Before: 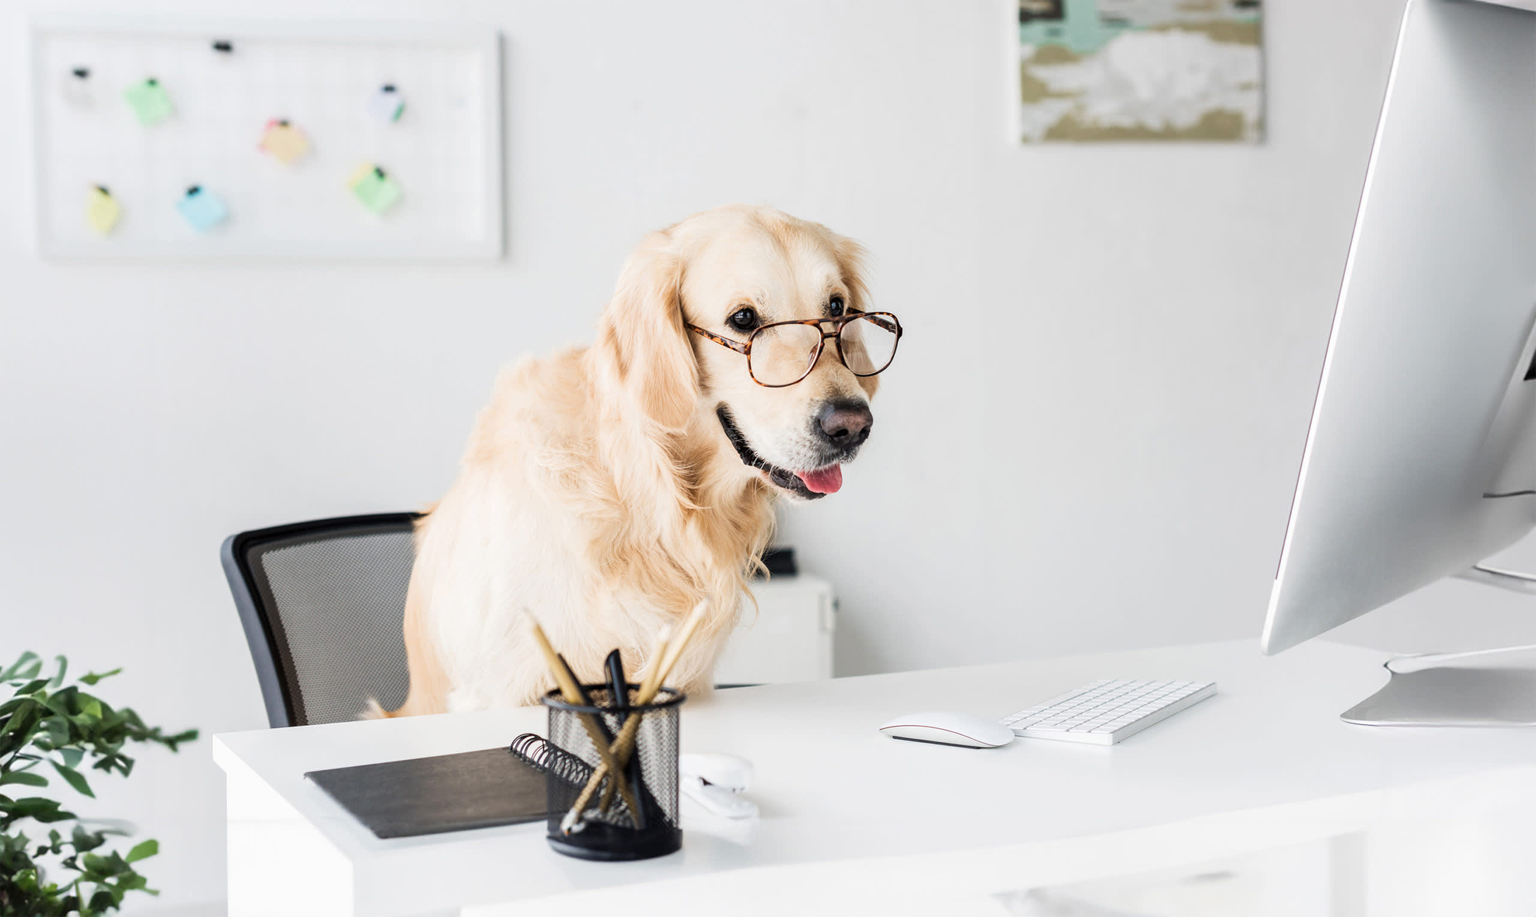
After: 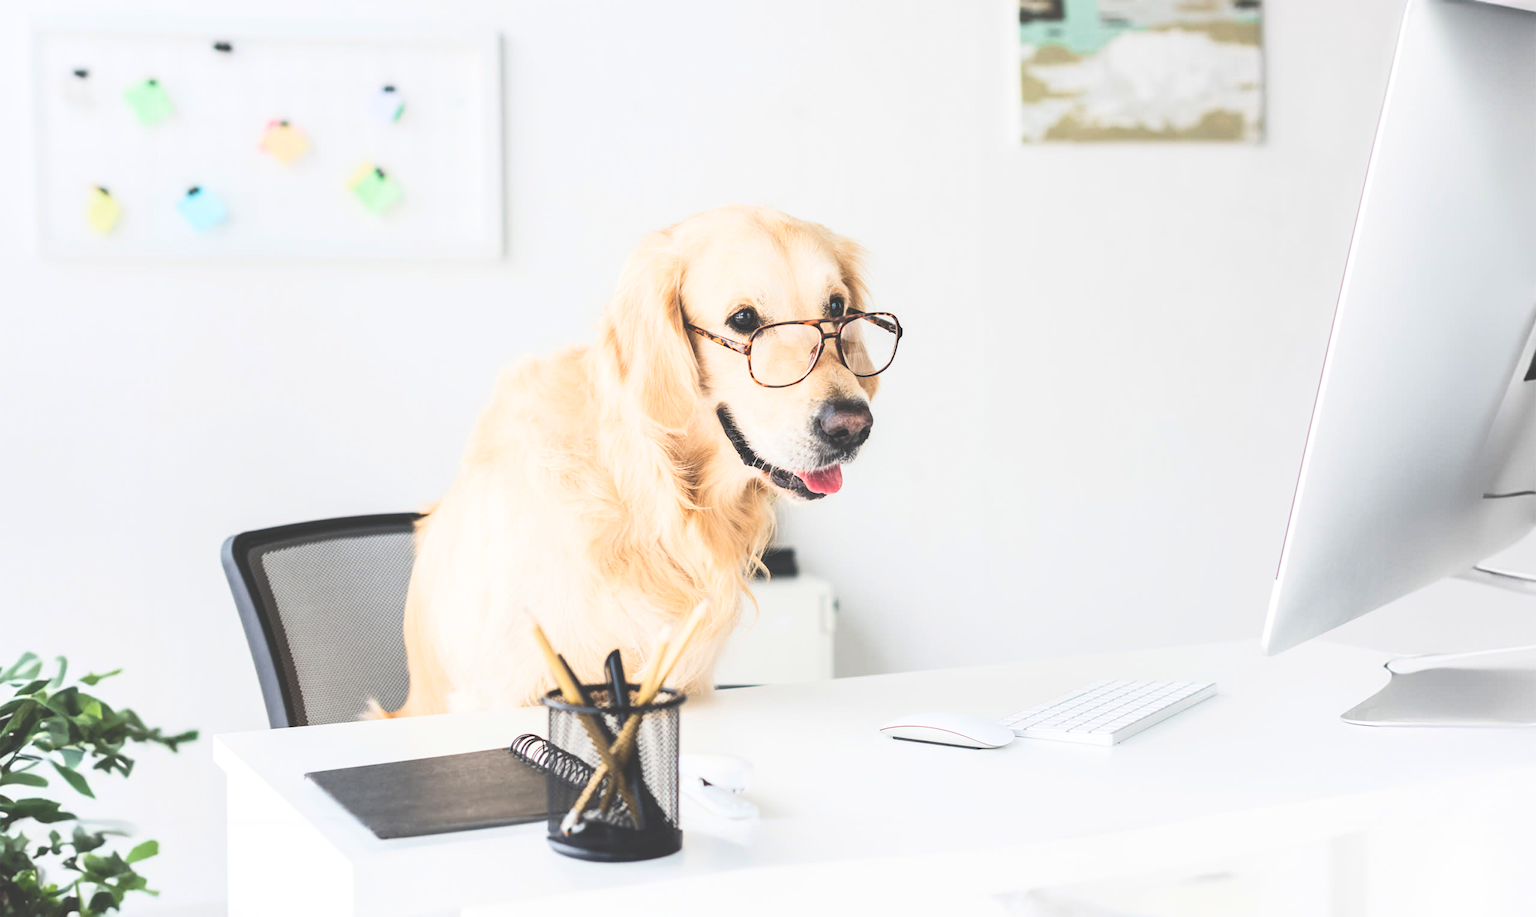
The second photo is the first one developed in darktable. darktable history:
exposure: black level correction -0.041, exposure 0.062 EV, compensate highlight preservation false
contrast brightness saturation: contrast 0.229, brightness 0.101, saturation 0.286
